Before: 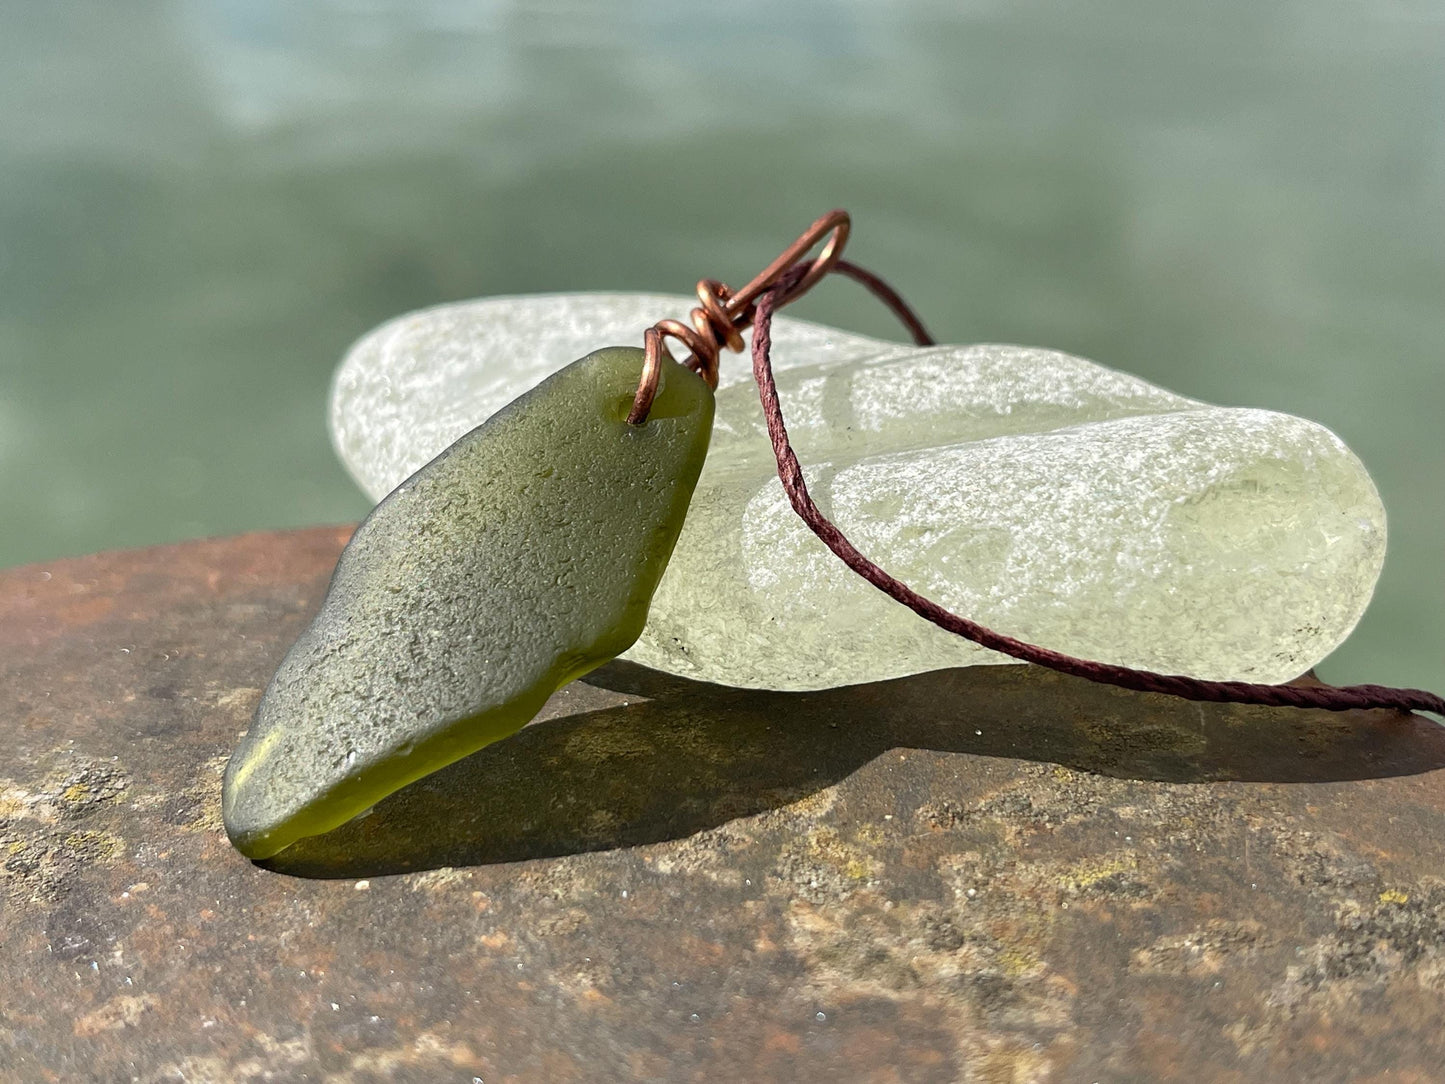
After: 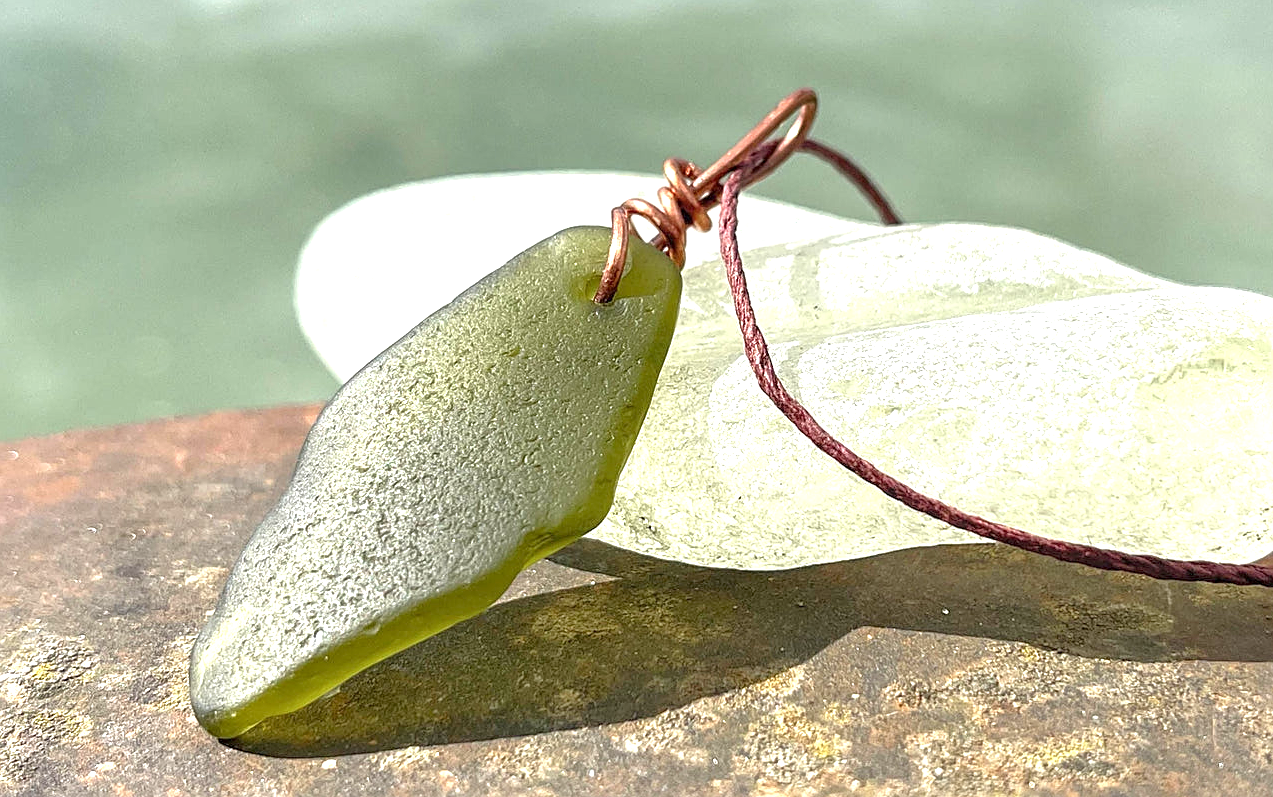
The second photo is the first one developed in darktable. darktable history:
crop and rotate: left 2.296%, top 11.233%, right 9.602%, bottom 15.214%
exposure: black level correction 0, exposure 0.936 EV, compensate highlight preservation false
local contrast: on, module defaults
tone equalizer: -7 EV 0.145 EV, -6 EV 0.564 EV, -5 EV 1.16 EV, -4 EV 1.31 EV, -3 EV 1.14 EV, -2 EV 0.6 EV, -1 EV 0.166 EV, smoothing diameter 24.8%, edges refinement/feathering 10.96, preserve details guided filter
sharpen: on, module defaults
